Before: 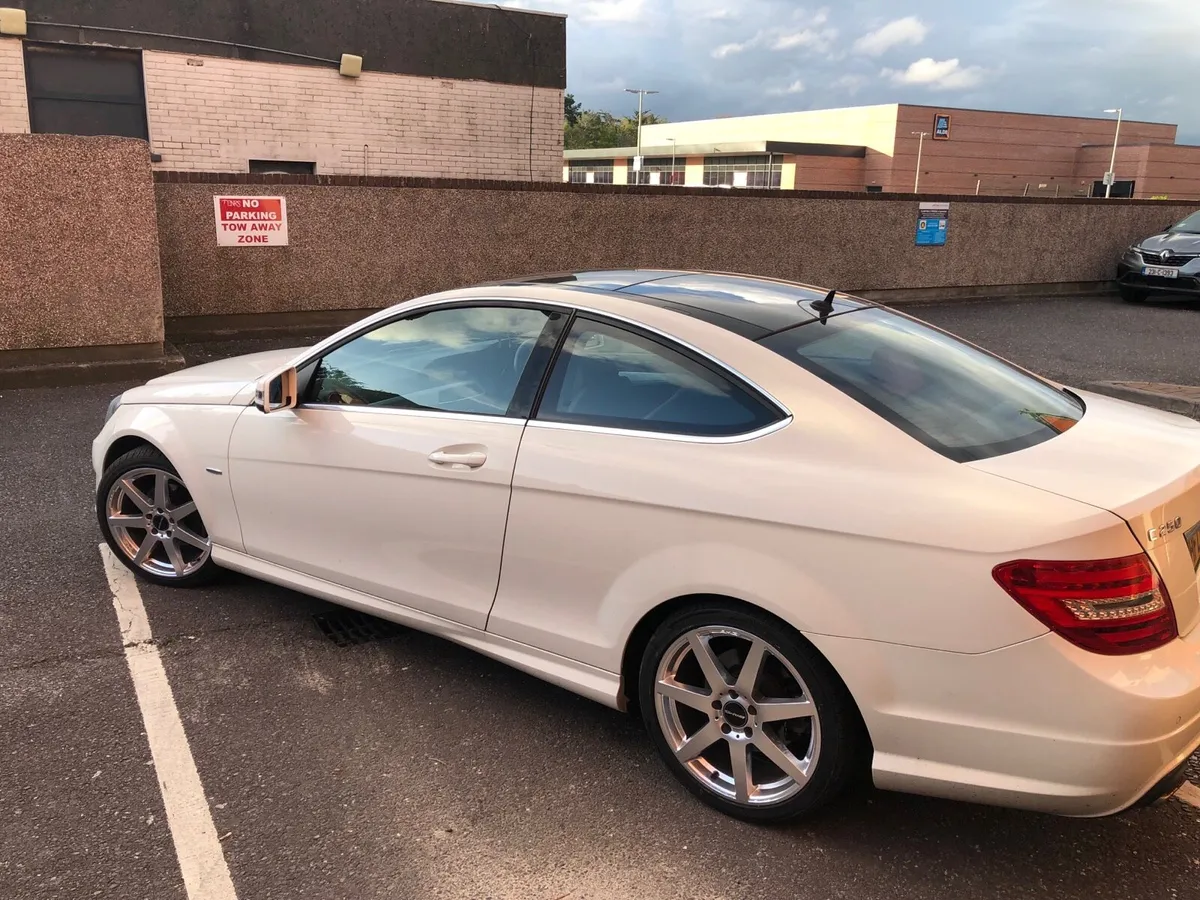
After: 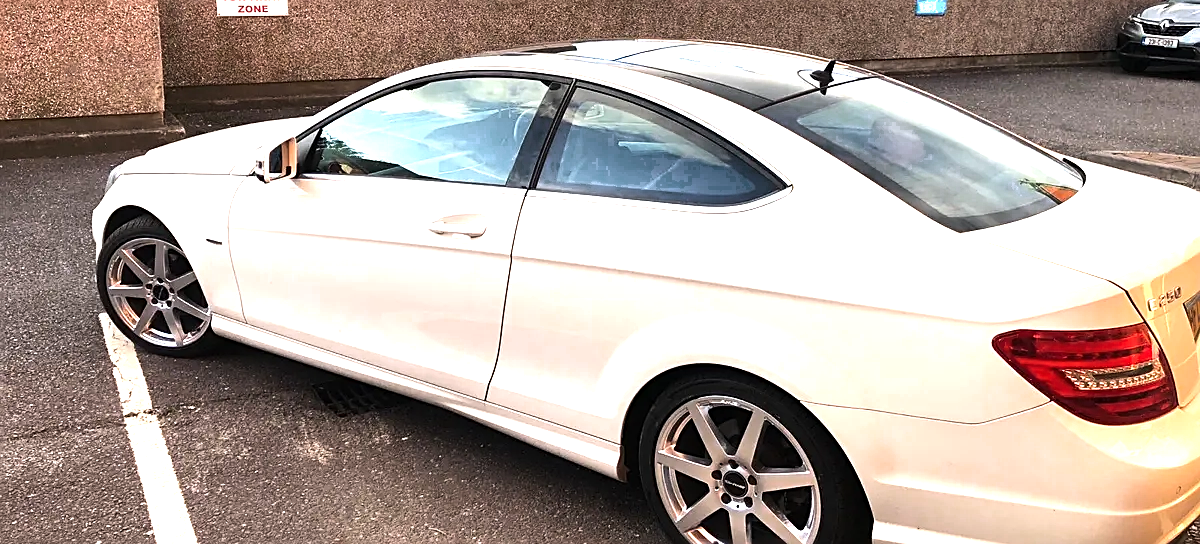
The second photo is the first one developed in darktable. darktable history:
tone equalizer: -8 EV -0.768 EV, -7 EV -0.73 EV, -6 EV -0.635 EV, -5 EV -0.384 EV, -3 EV 0.376 EV, -2 EV 0.6 EV, -1 EV 0.688 EV, +0 EV 0.769 EV, edges refinement/feathering 500, mask exposure compensation -1.57 EV, preserve details no
crop and rotate: top 25.569%, bottom 13.983%
exposure: exposure 0.726 EV, compensate highlight preservation false
sharpen: on, module defaults
color zones: curves: ch0 [(0.203, 0.433) (0.607, 0.517) (0.697, 0.696) (0.705, 0.897)]
